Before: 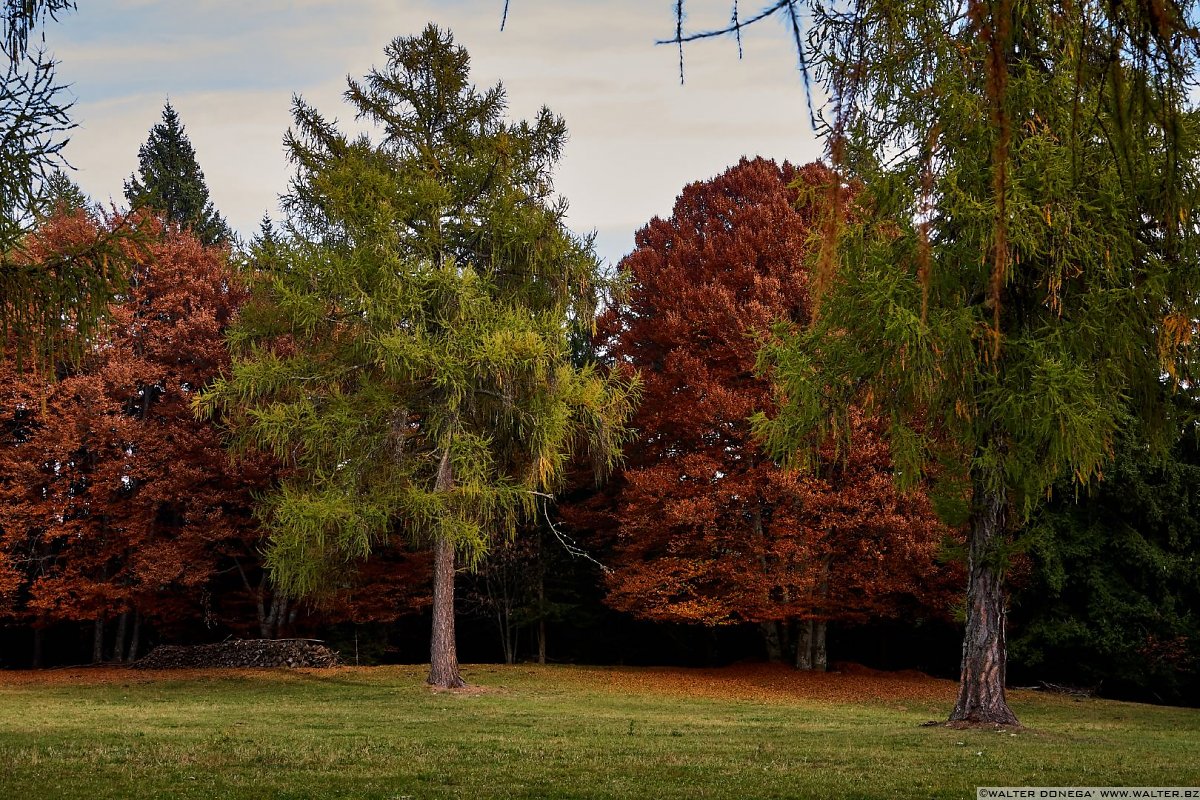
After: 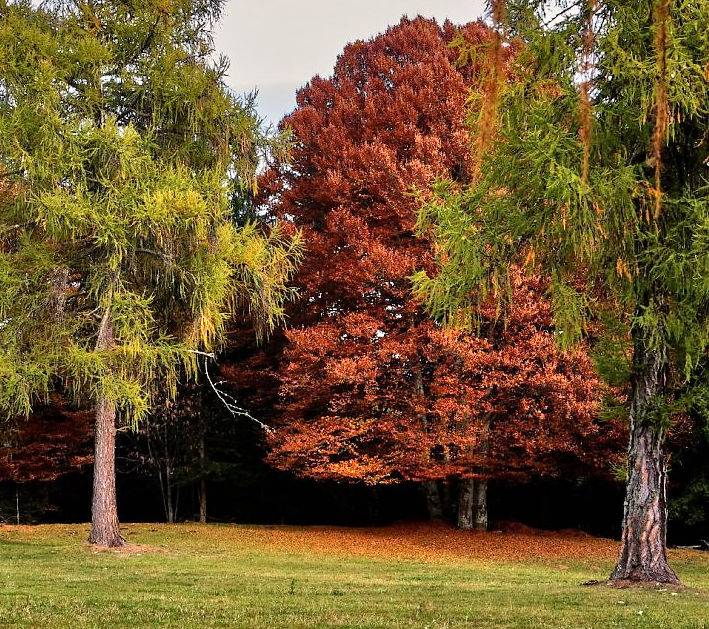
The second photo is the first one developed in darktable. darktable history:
tone equalizer: -7 EV 0.15 EV, -6 EV 0.6 EV, -5 EV 1.15 EV, -4 EV 1.33 EV, -3 EV 1.15 EV, -2 EV 0.6 EV, -1 EV 0.15 EV, mask exposure compensation -0.5 EV
crop and rotate: left 28.256%, top 17.734%, right 12.656%, bottom 3.573%
shadows and highlights: highlights 70.7, soften with gaussian
